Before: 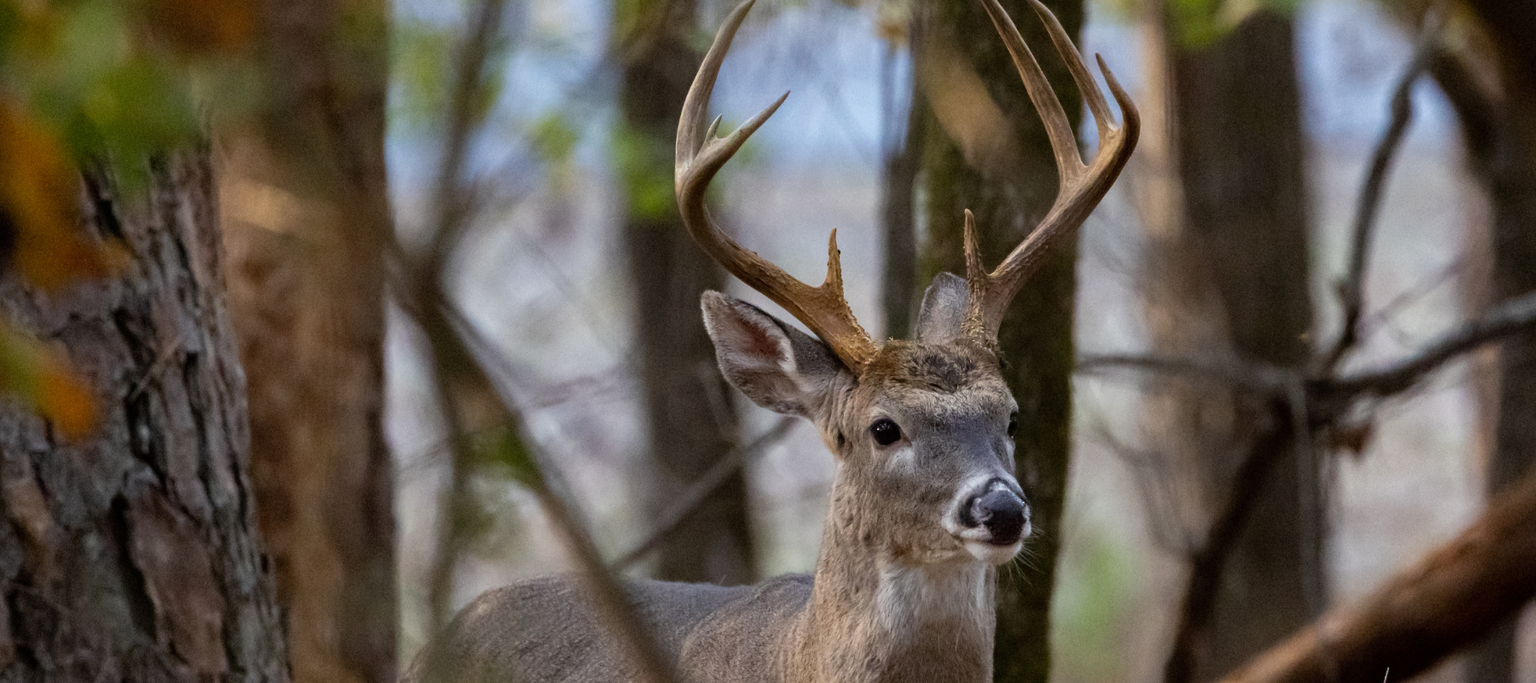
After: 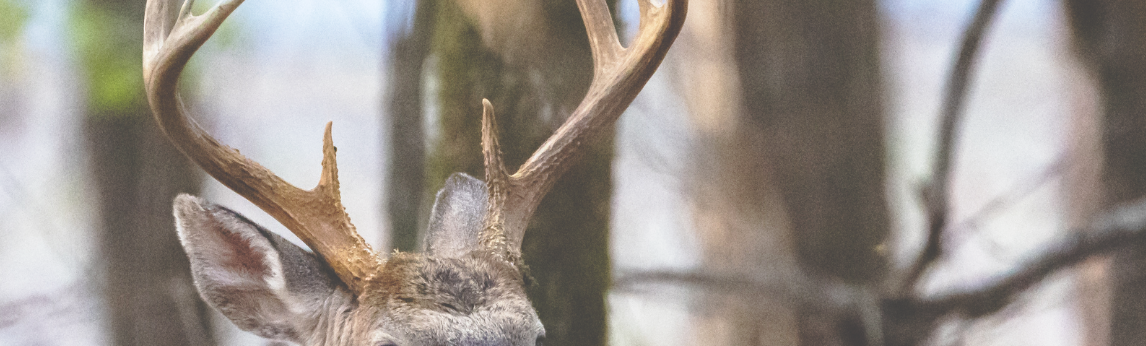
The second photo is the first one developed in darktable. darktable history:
base curve: curves: ch0 [(0, 0) (0.028, 0.03) (0.121, 0.232) (0.46, 0.748) (0.859, 0.968) (1, 1)], preserve colors none
crop: left 36.005%, top 18.293%, right 0.31%, bottom 38.444%
exposure: black level correction -0.041, exposure 0.064 EV, compensate highlight preservation false
